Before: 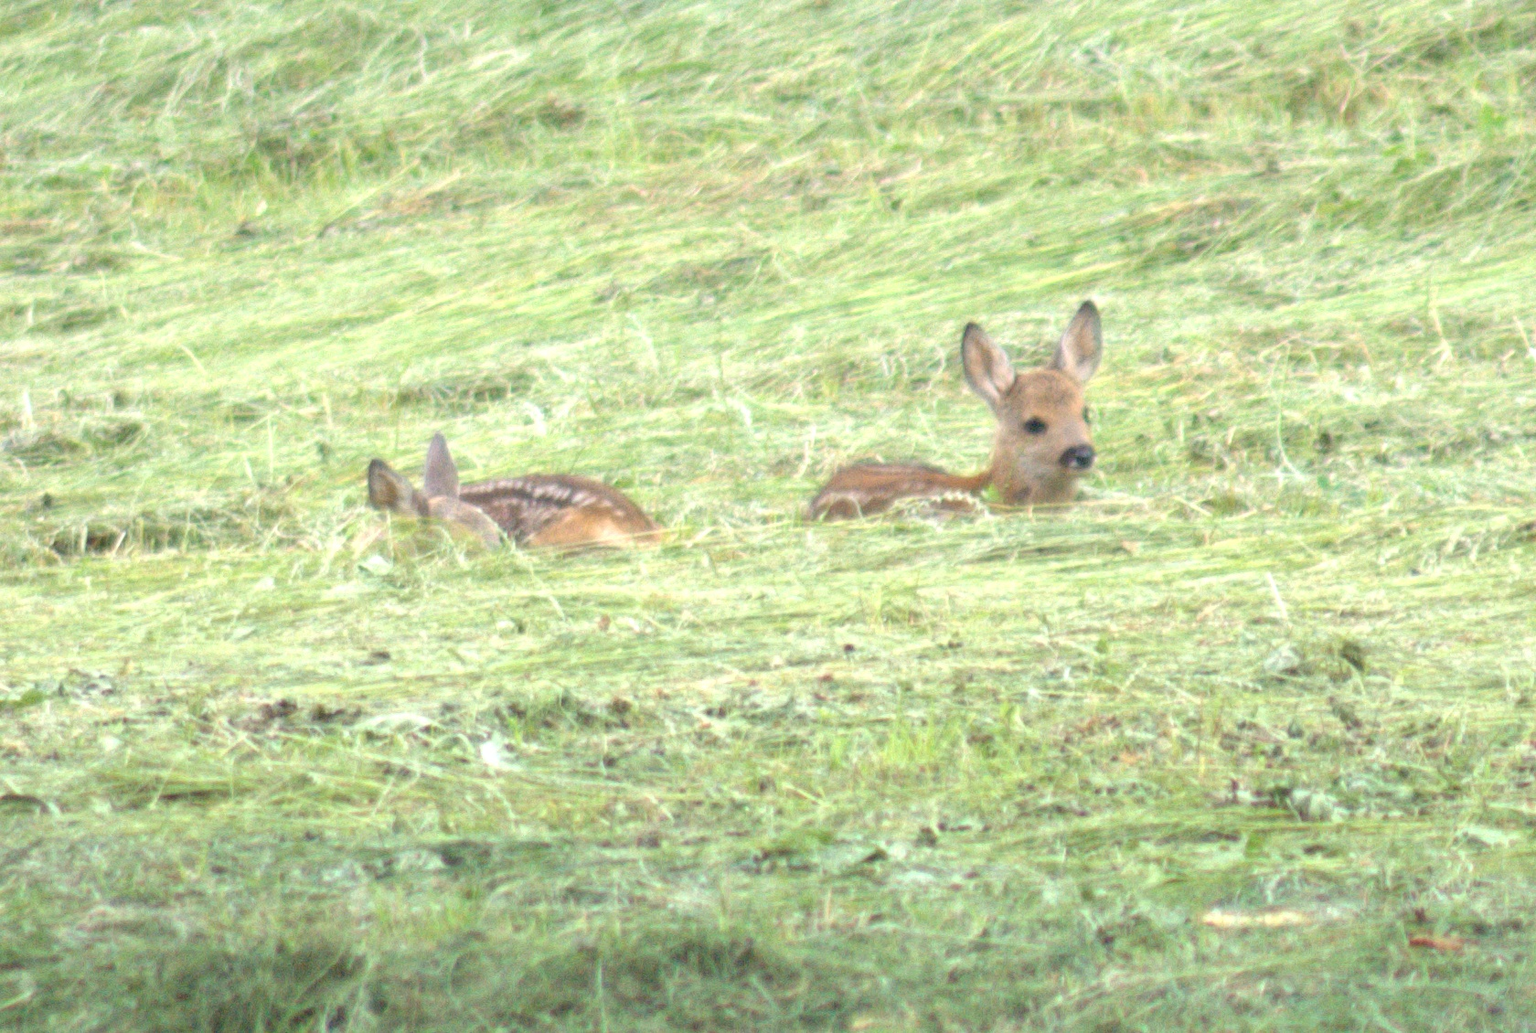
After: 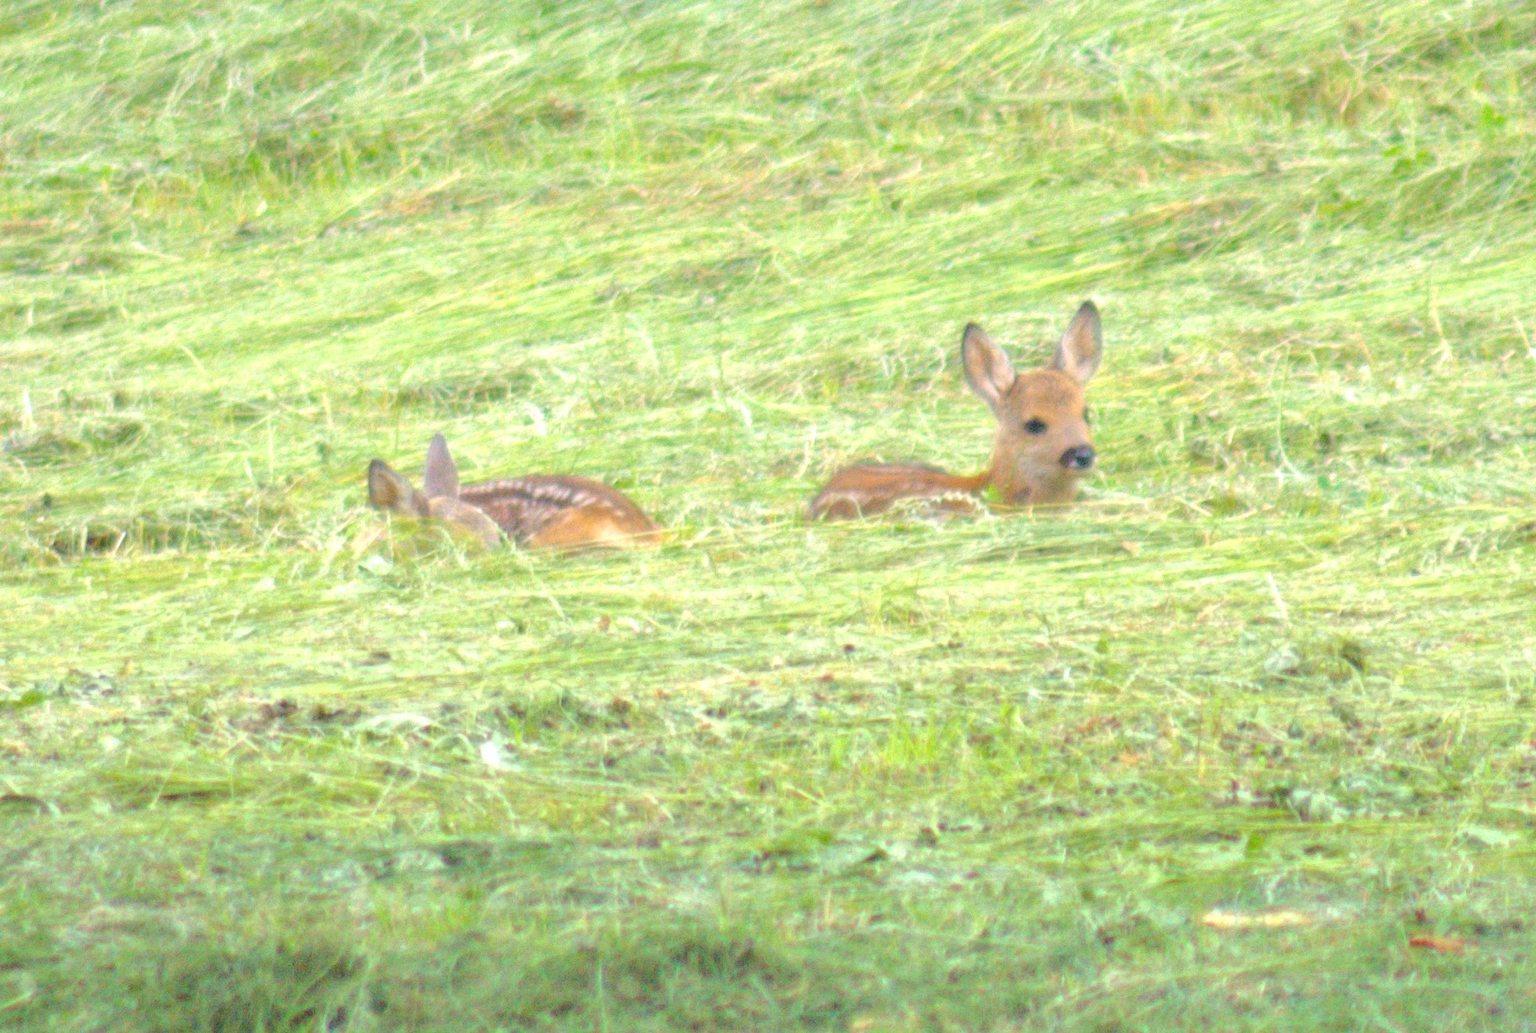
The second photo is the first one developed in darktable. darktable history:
rotate and perspective: automatic cropping original format, crop left 0, crop top 0
color balance rgb: perceptual saturation grading › global saturation 25%, perceptual brilliance grading › mid-tones 10%, perceptual brilliance grading › shadows 15%, global vibrance 20%
